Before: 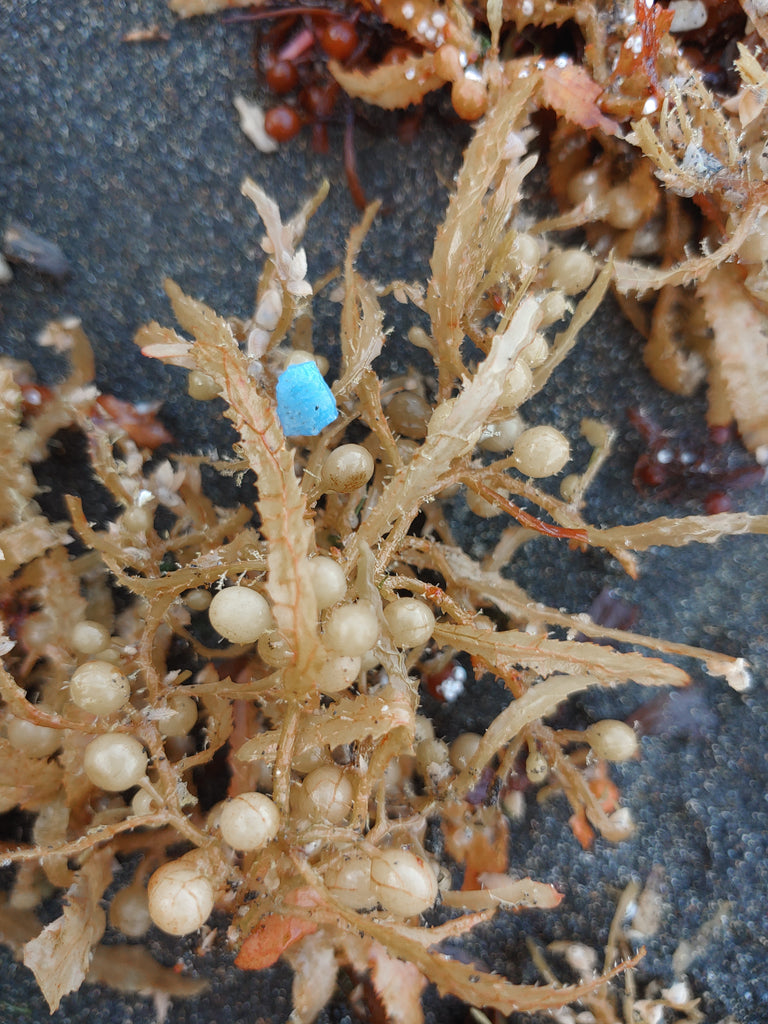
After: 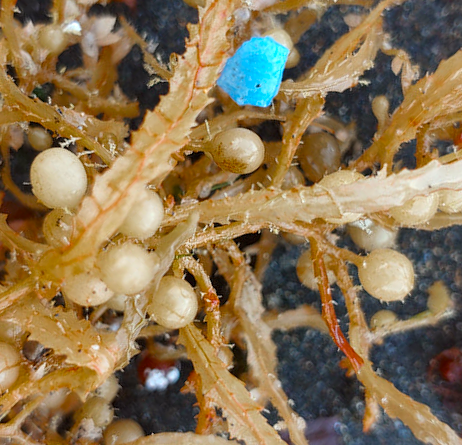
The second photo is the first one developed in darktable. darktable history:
color balance rgb: power › chroma 0.294%, power › hue 25.13°, perceptual saturation grading › global saturation 25.825%, global vibrance 20%
local contrast: mode bilateral grid, contrast 20, coarseness 50, detail 143%, midtone range 0.2
crop and rotate: angle -44.72°, top 16.697%, right 0.792%, bottom 11.633%
